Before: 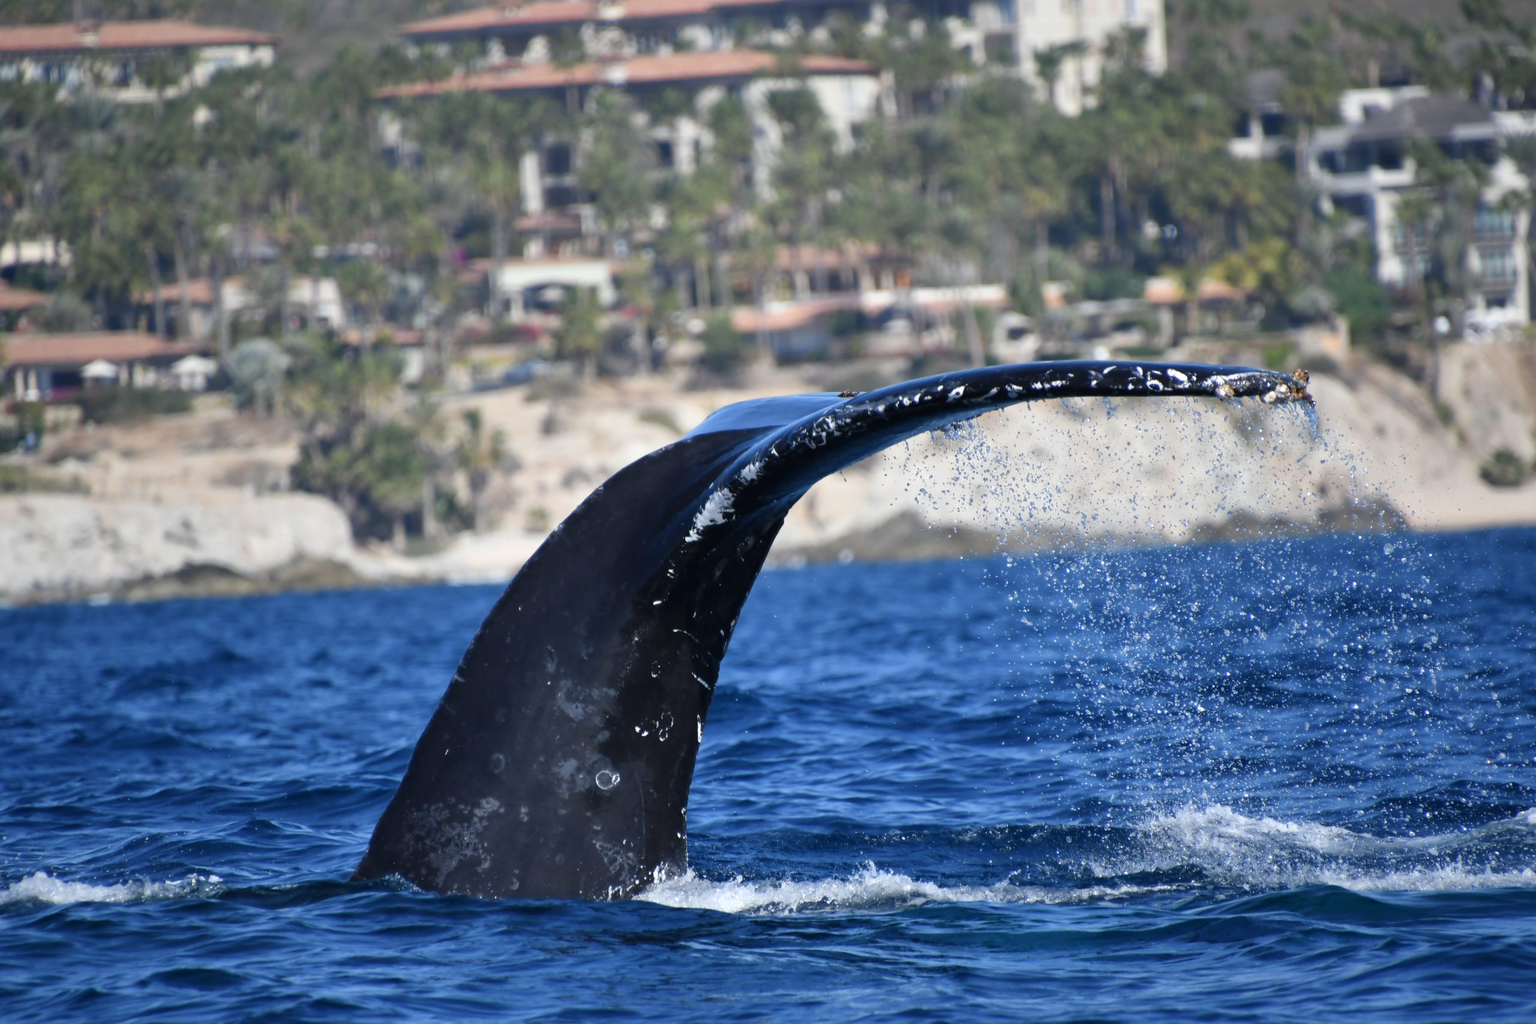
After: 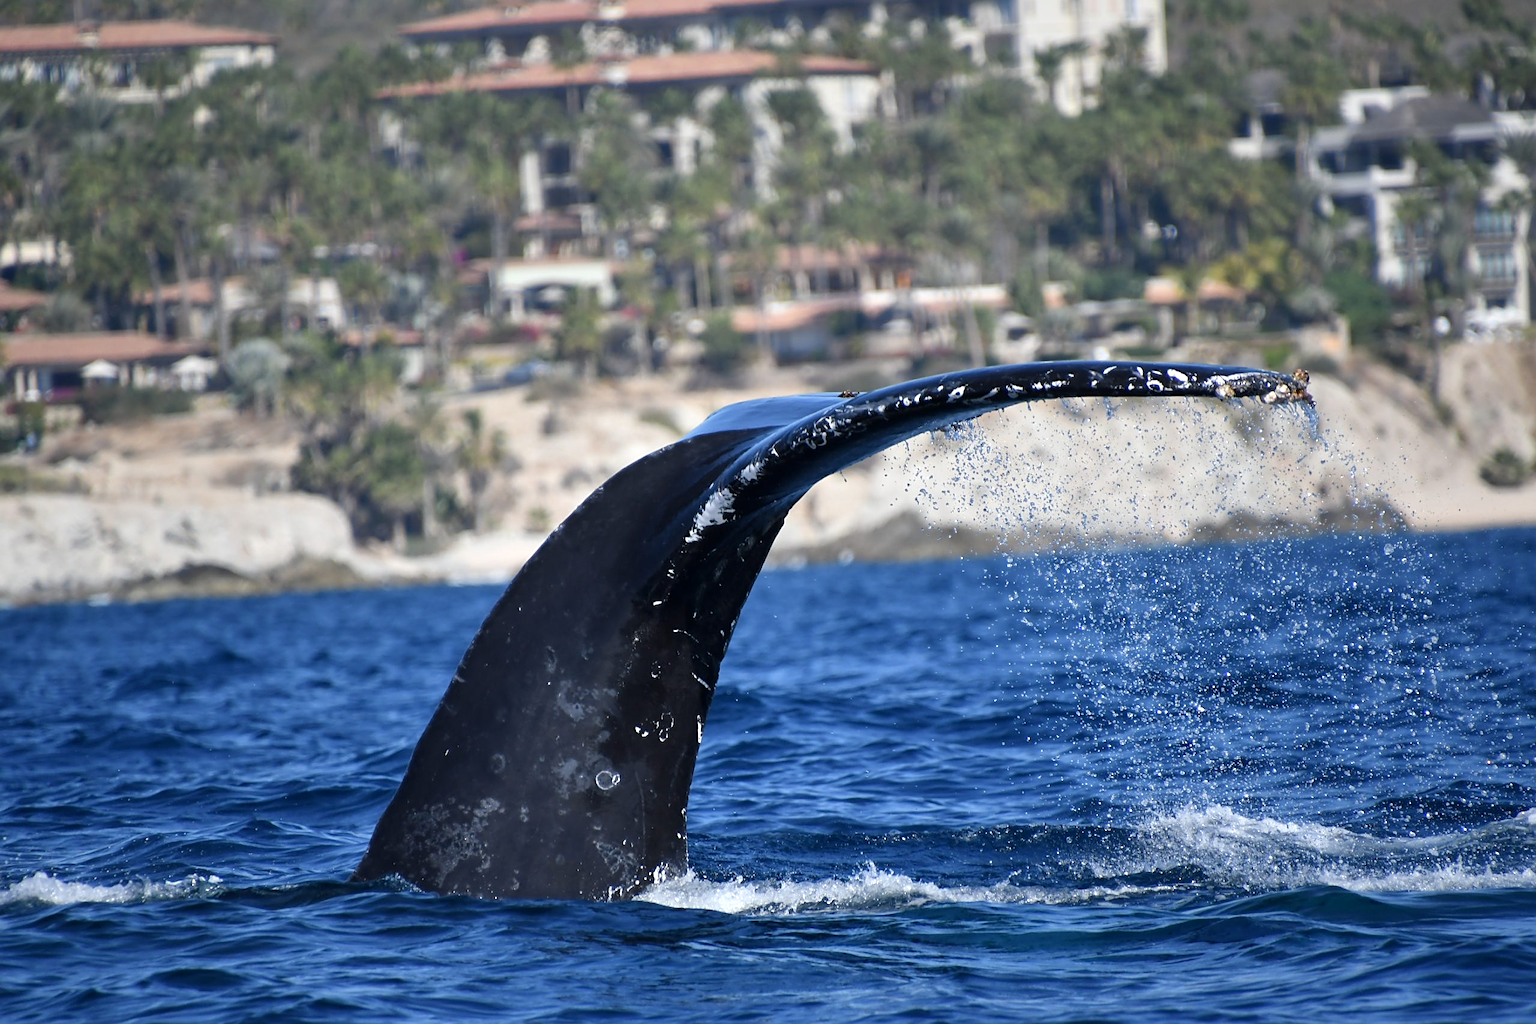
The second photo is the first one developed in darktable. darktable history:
sharpen: on, module defaults
local contrast: highlights 107%, shadows 97%, detail 119%, midtone range 0.2
